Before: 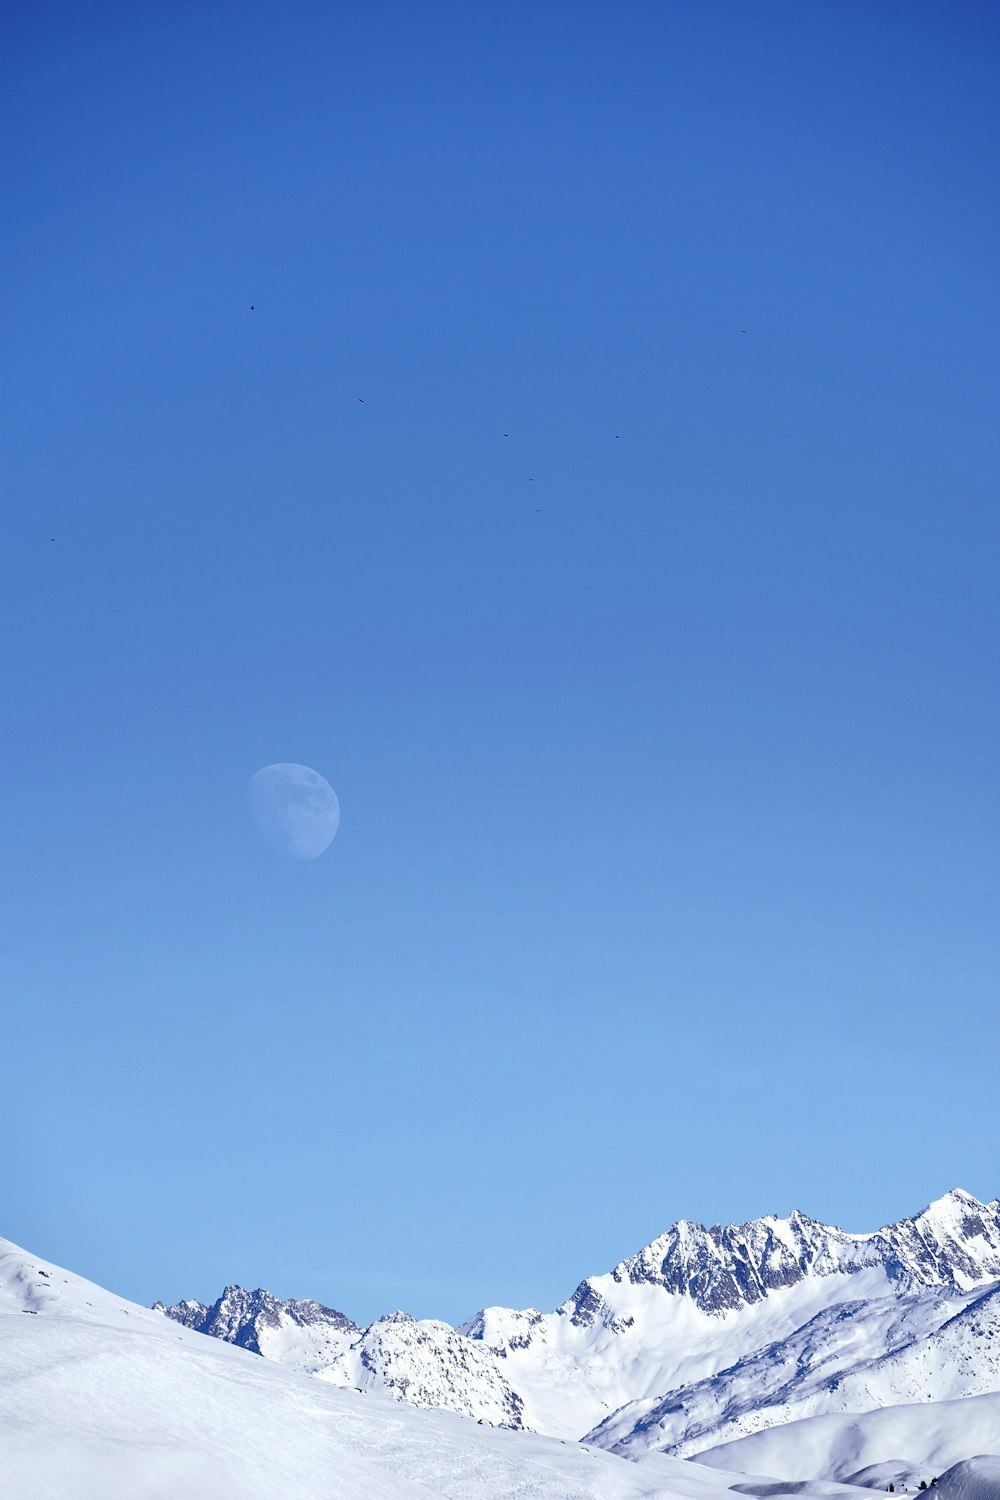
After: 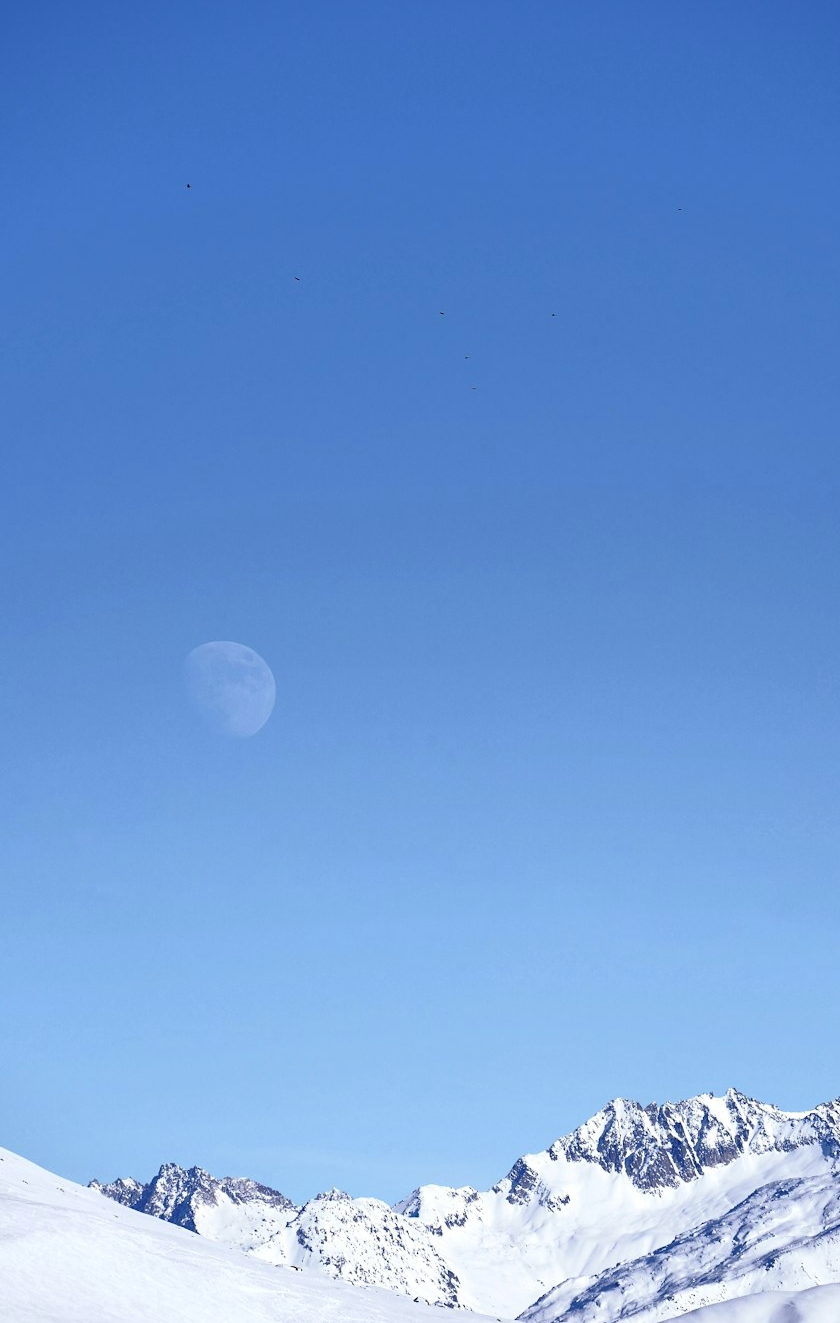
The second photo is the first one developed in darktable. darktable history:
shadows and highlights: shadows 0, highlights 40
color balance: output saturation 98.5%
crop: left 6.446%, top 8.188%, right 9.538%, bottom 3.548%
